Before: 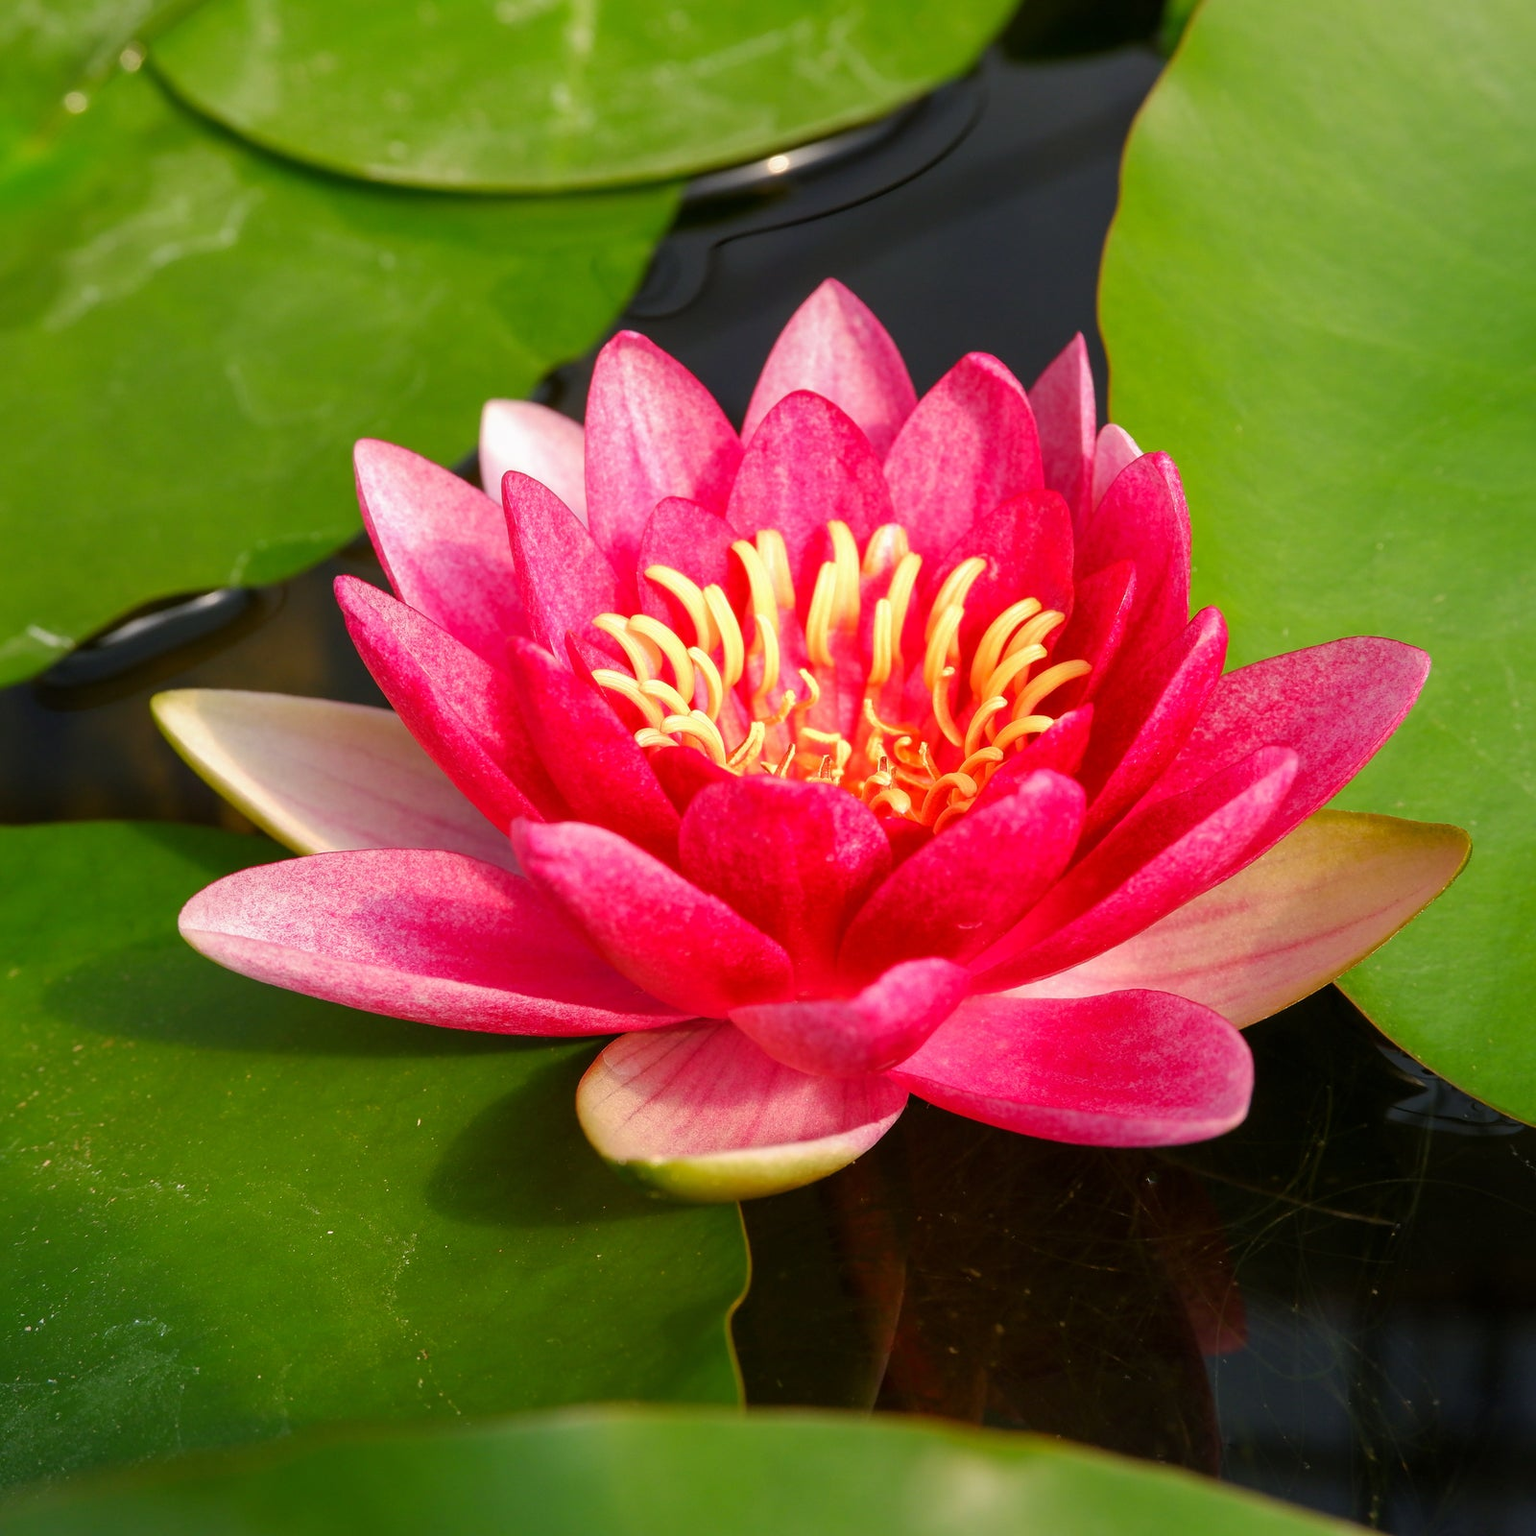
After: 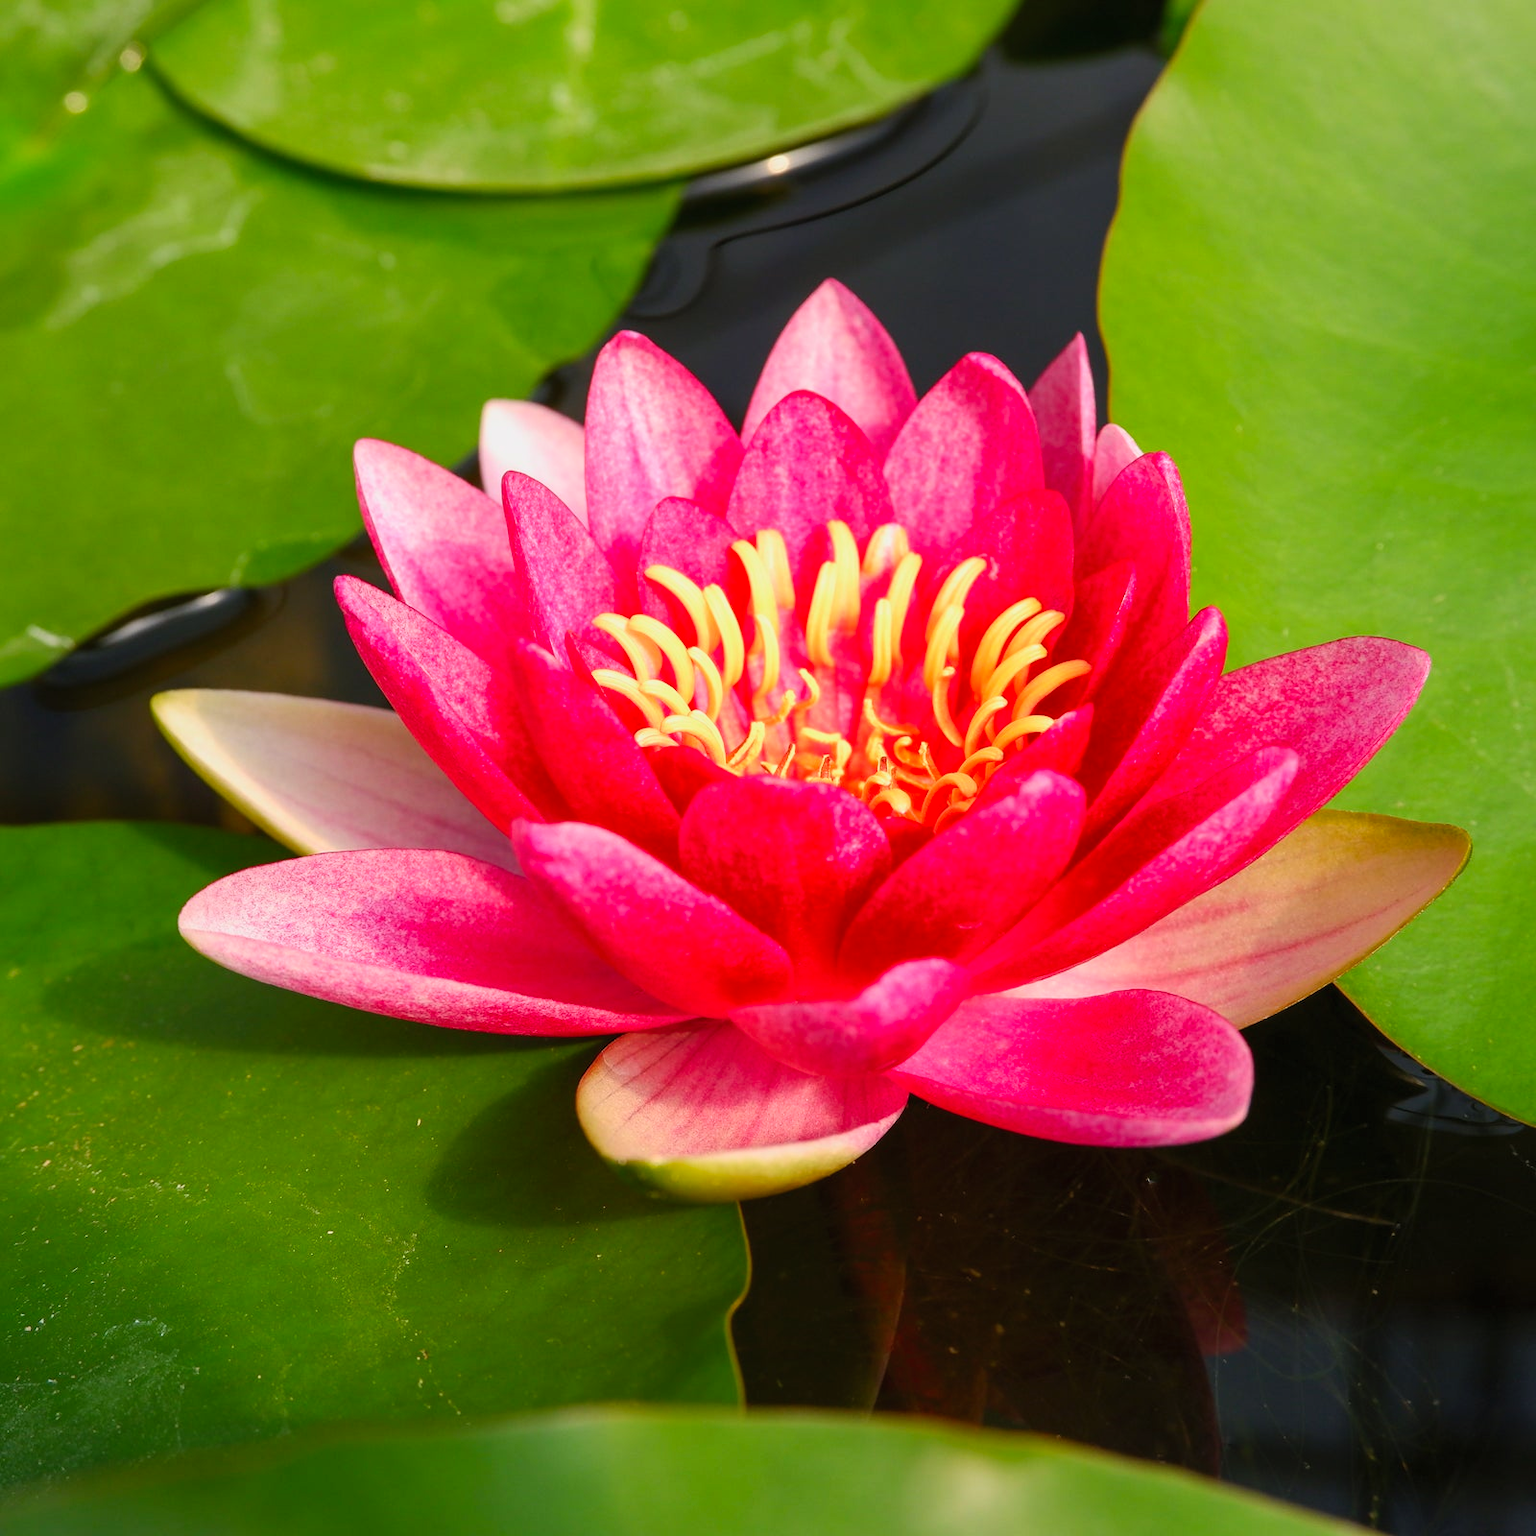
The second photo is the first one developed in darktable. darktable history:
contrast brightness saturation: contrast 0.2, brightness 0.16, saturation 0.22
exposure: exposure -0.36 EV, compensate highlight preservation false
